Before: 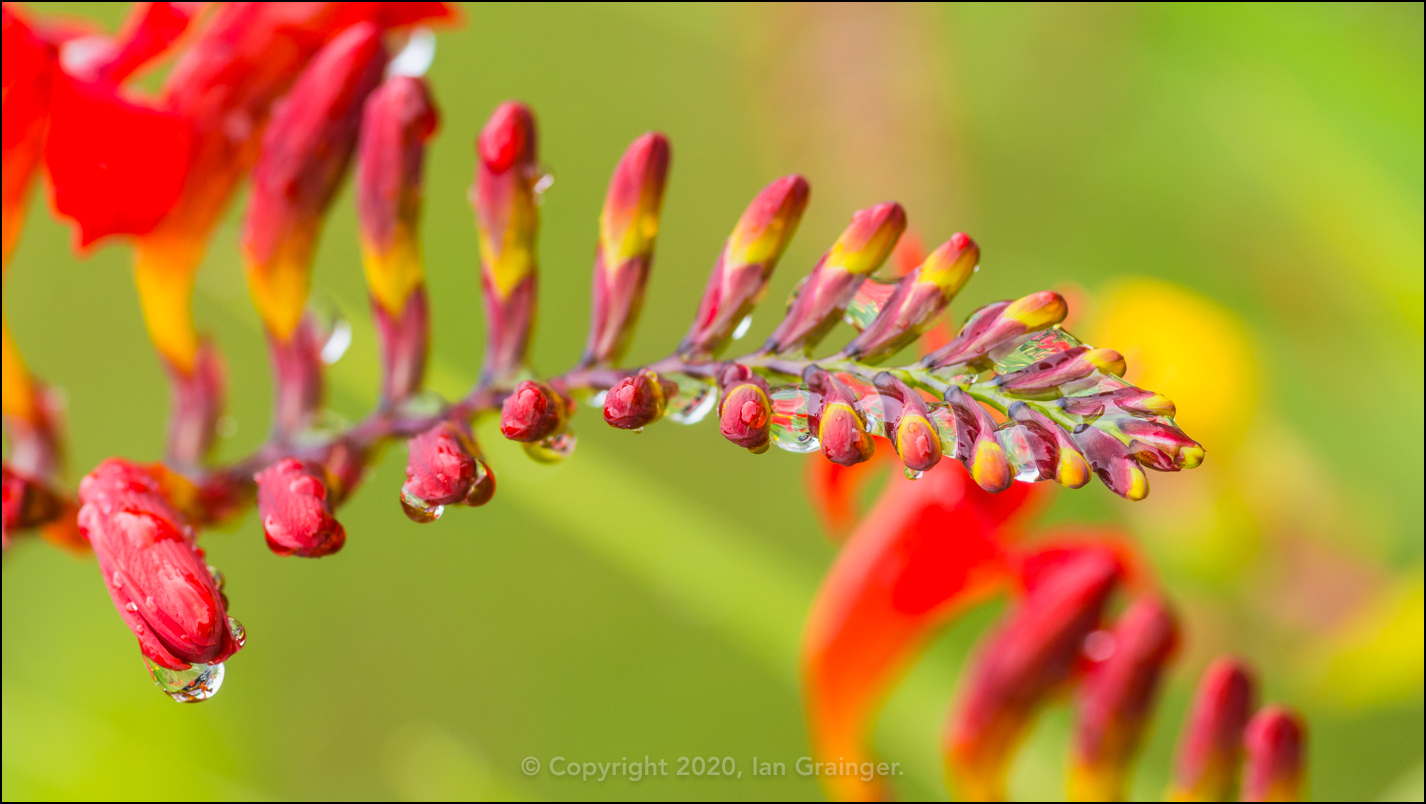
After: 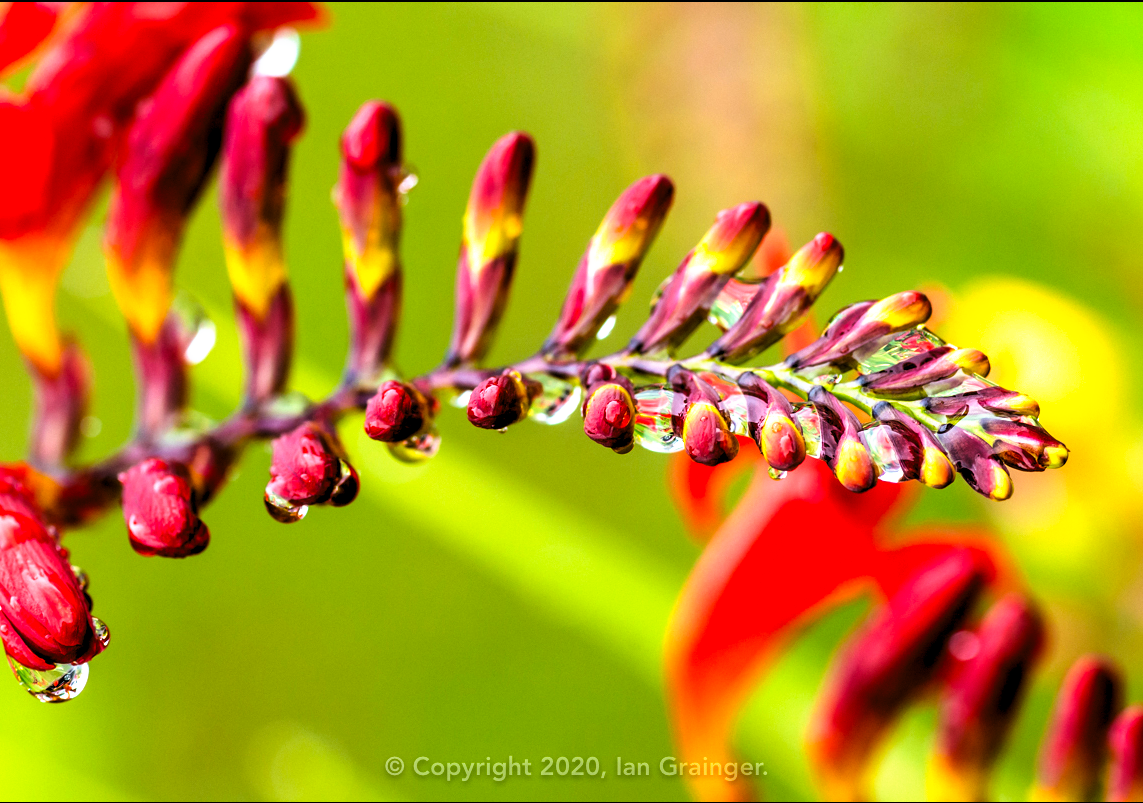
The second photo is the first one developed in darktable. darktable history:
crop and rotate: left 9.597%, right 10.195%
levels: levels [0.116, 0.574, 1]
filmic rgb: black relative exposure -8.2 EV, white relative exposure 2.2 EV, threshold 3 EV, hardness 7.11, latitude 85.74%, contrast 1.696, highlights saturation mix -4%, shadows ↔ highlights balance -2.69%, preserve chrominance no, color science v5 (2021), contrast in shadows safe, contrast in highlights safe, enable highlight reconstruction true
color calibration: x 0.355, y 0.367, temperature 4700.38 K
